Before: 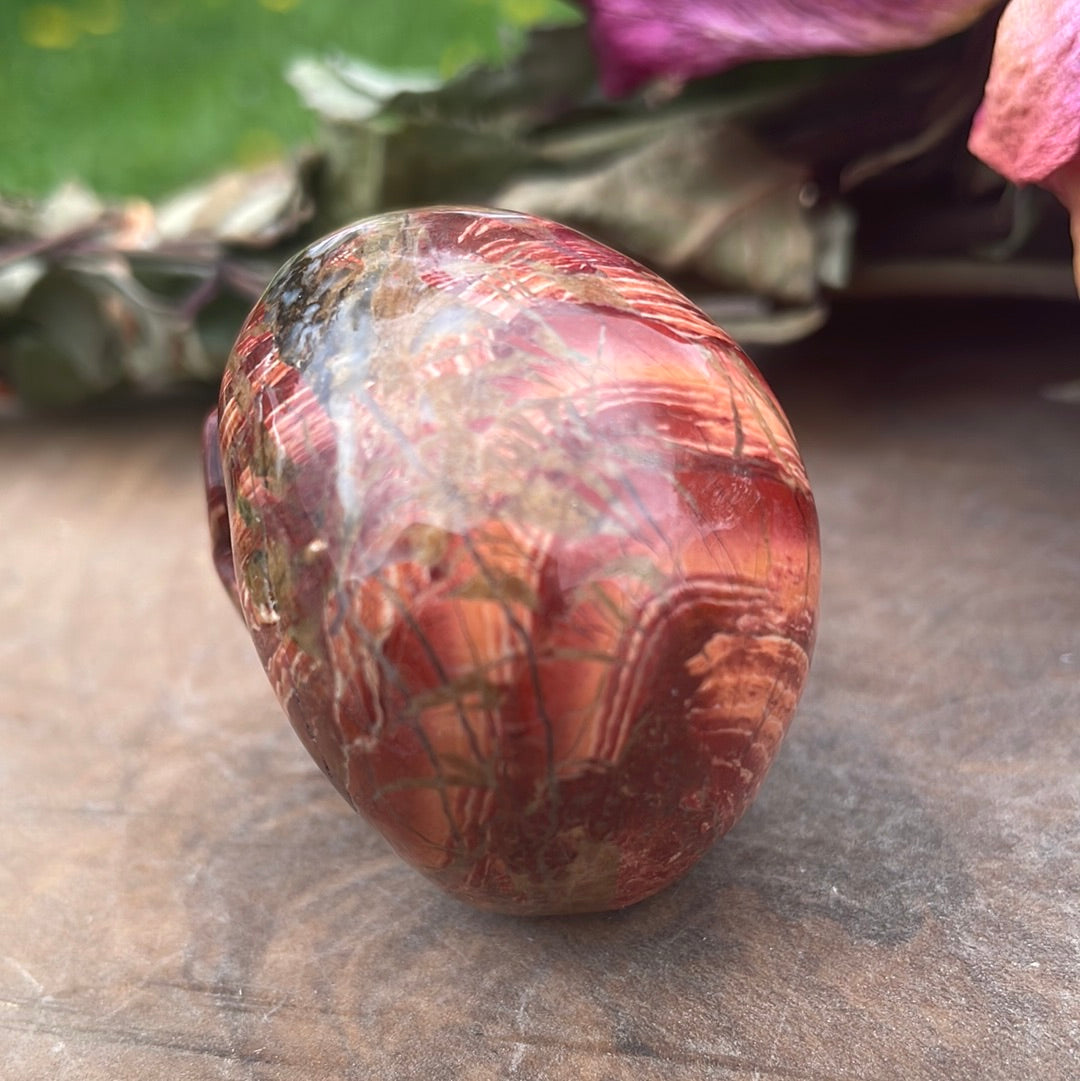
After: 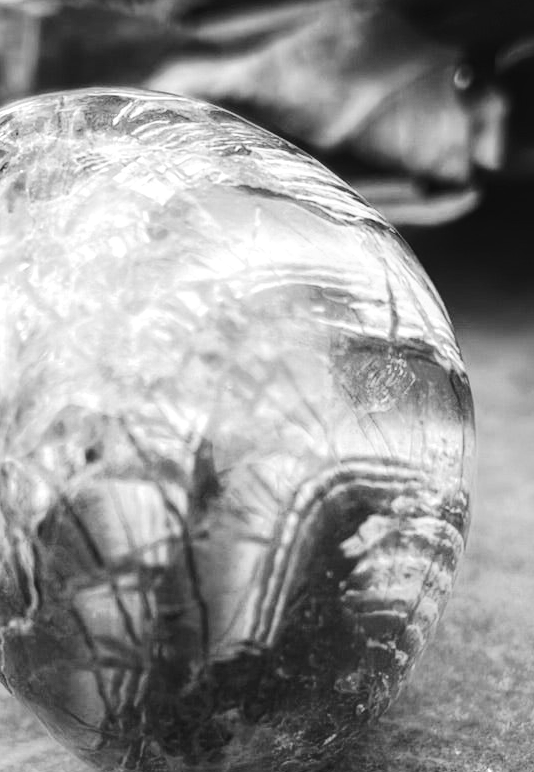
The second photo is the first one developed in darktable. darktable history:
contrast equalizer: y [[0.439, 0.44, 0.442, 0.457, 0.493, 0.498], [0.5 ×6], [0.5 ×6], [0 ×6], [0 ×6]], mix -0.305
crop: left 32.021%, top 10.992%, right 18.504%, bottom 17.582%
local contrast: on, module defaults
color zones: curves: ch0 [(0.004, 0.588) (0.116, 0.636) (0.259, 0.476) (0.423, 0.464) (0.75, 0.5)]; ch1 [(0, 0) (0.143, 0) (0.286, 0) (0.429, 0) (0.571, 0) (0.714, 0) (0.857, 0)]
tone curve: curves: ch0 [(0, 0) (0.003, 0.018) (0.011, 0.021) (0.025, 0.028) (0.044, 0.039) (0.069, 0.05) (0.1, 0.06) (0.136, 0.081) (0.177, 0.117) (0.224, 0.161) (0.277, 0.226) (0.335, 0.315) (0.399, 0.421) (0.468, 0.53) (0.543, 0.627) (0.623, 0.726) (0.709, 0.789) (0.801, 0.859) (0.898, 0.924) (1, 1)], preserve colors none
exposure: exposure 0.086 EV, compensate exposure bias true, compensate highlight preservation false
